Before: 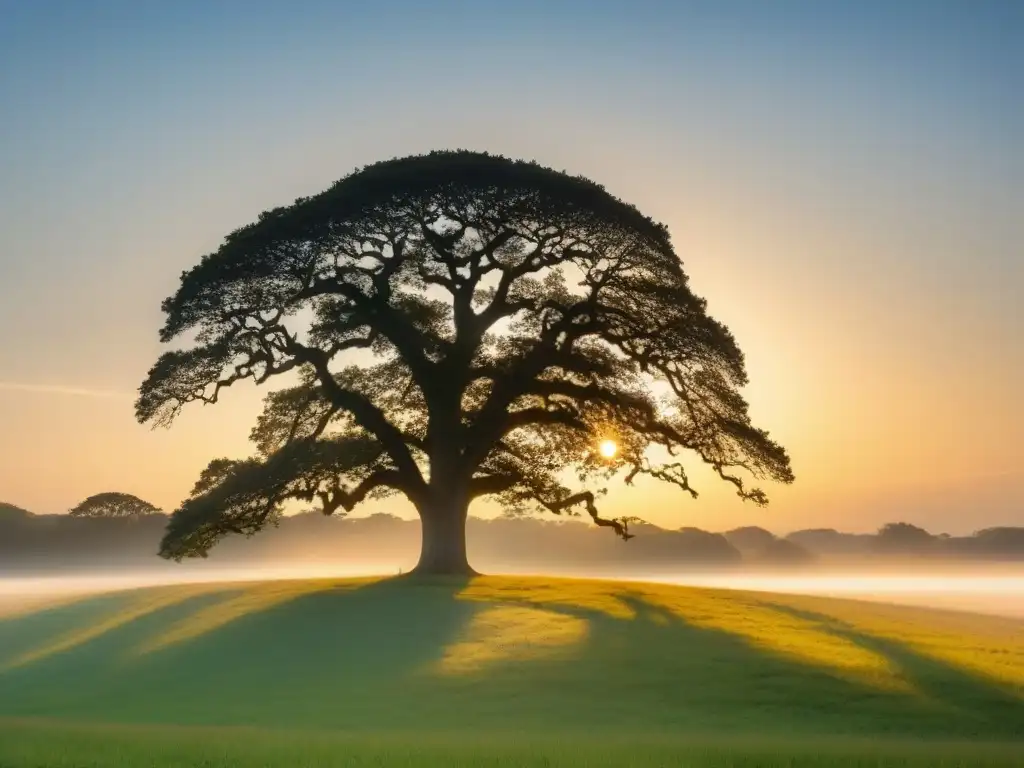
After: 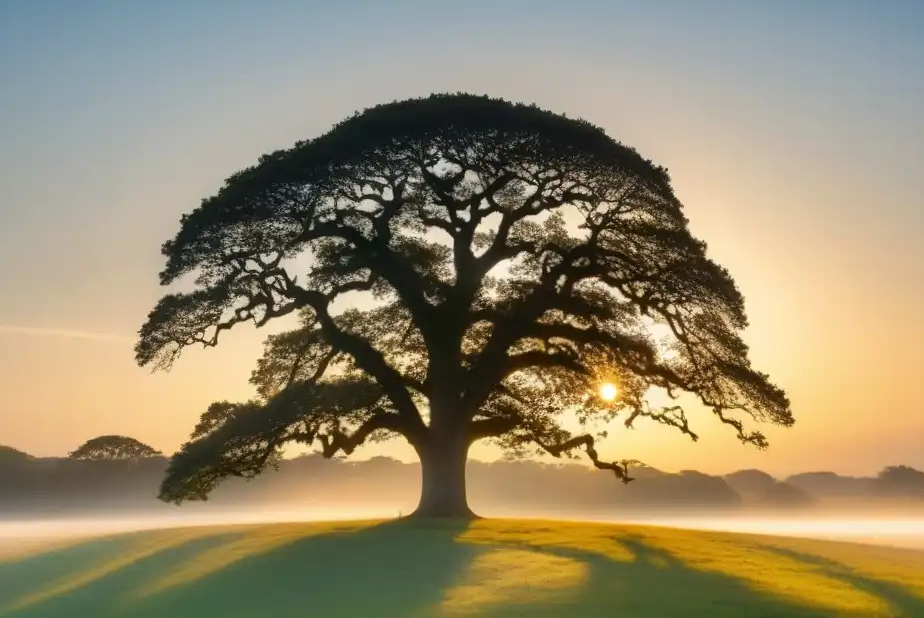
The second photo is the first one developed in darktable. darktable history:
crop: top 7.467%, right 9.765%, bottom 12.001%
local contrast: mode bilateral grid, contrast 99, coarseness 99, detail 108%, midtone range 0.2
